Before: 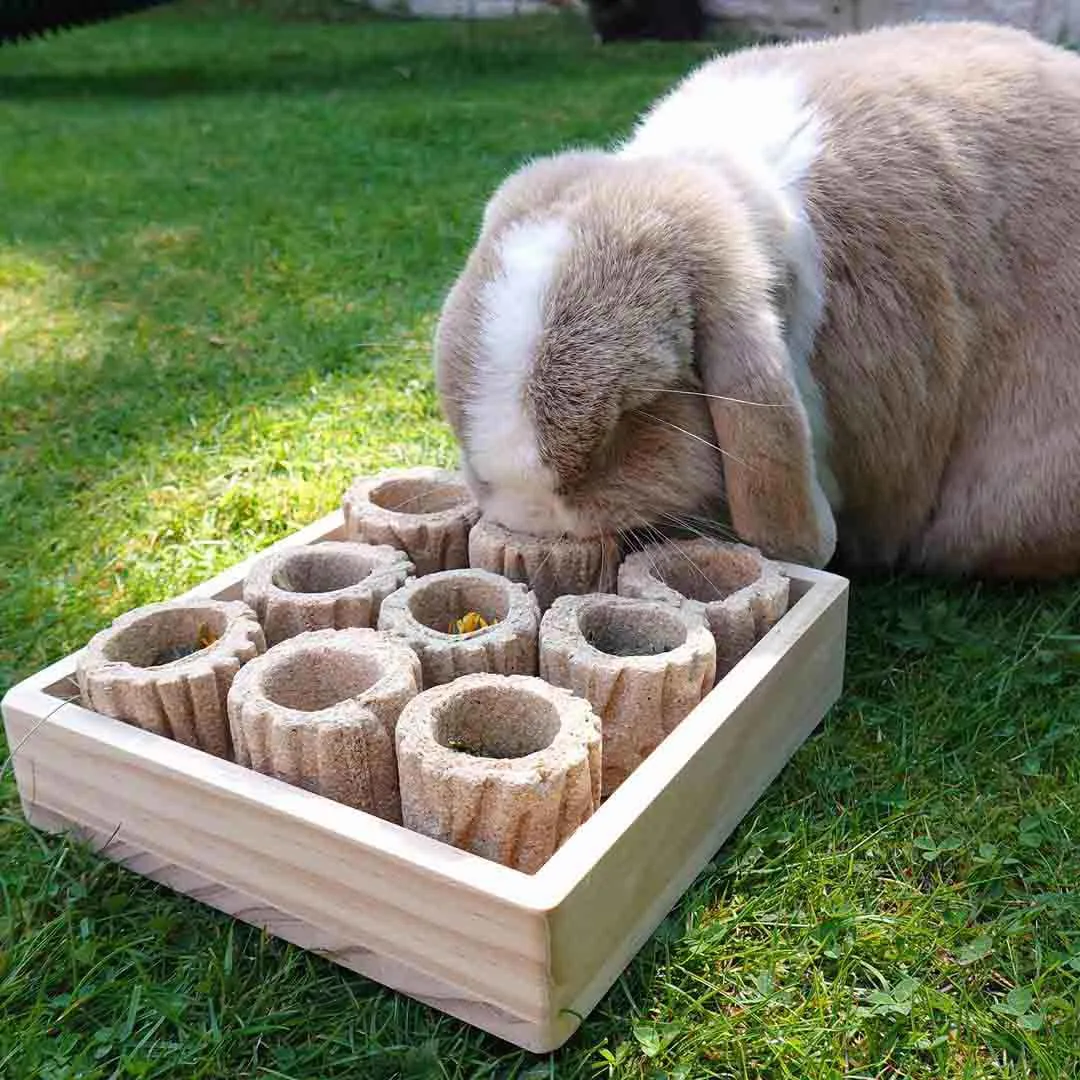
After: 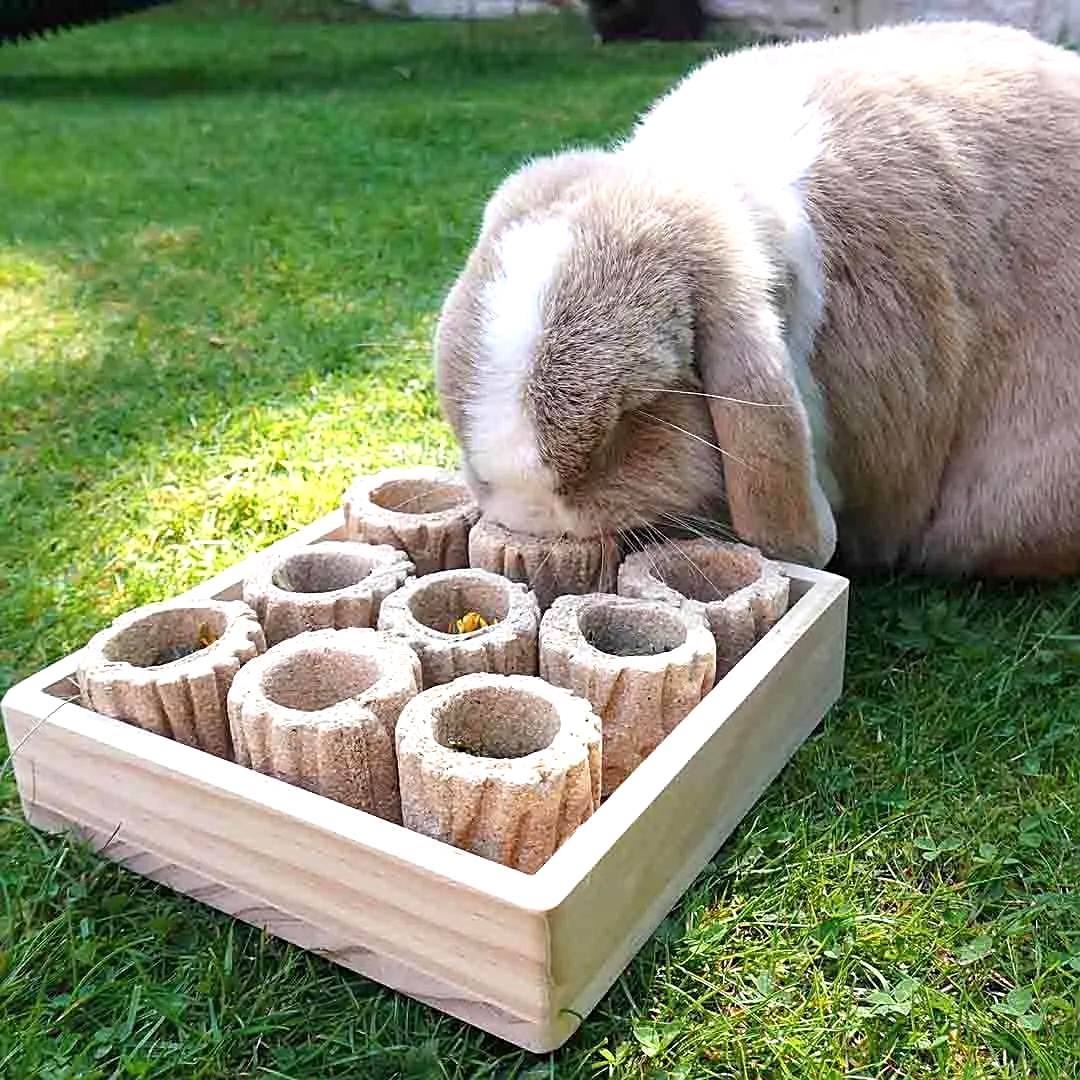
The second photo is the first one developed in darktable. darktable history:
sharpen: on, module defaults
exposure: black level correction 0.001, exposure 0.5 EV, compensate highlight preservation false
